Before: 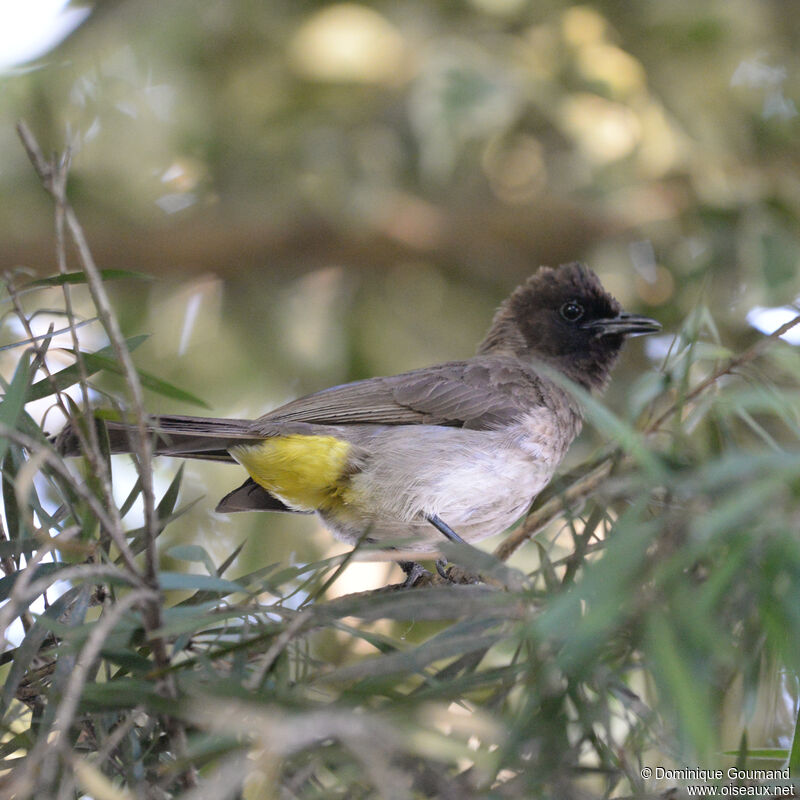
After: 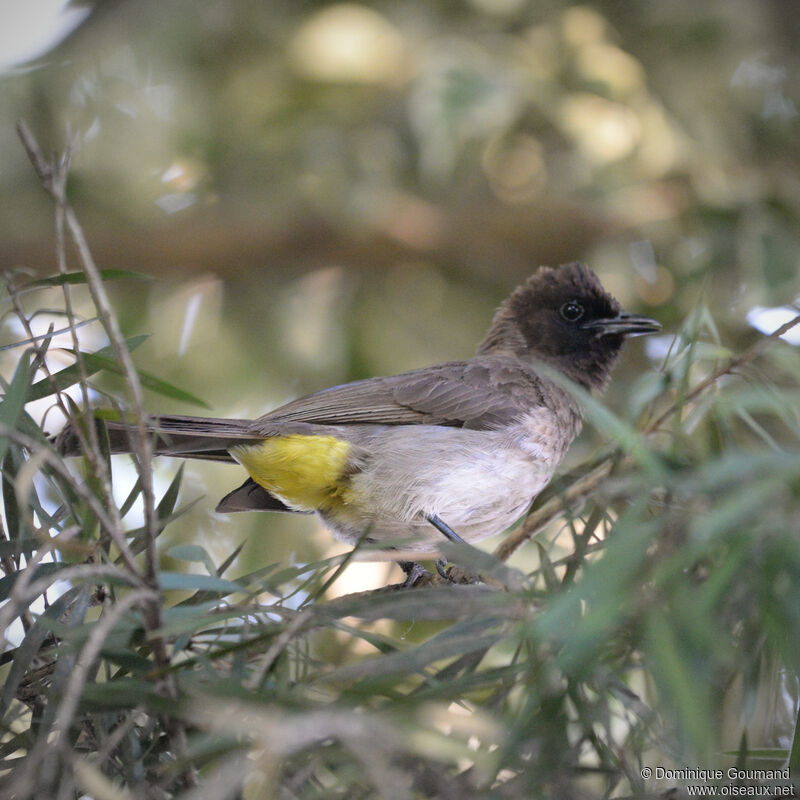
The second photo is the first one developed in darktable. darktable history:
vignetting: fall-off radius 63.42%, brightness -0.535, saturation -0.506, unbound false
